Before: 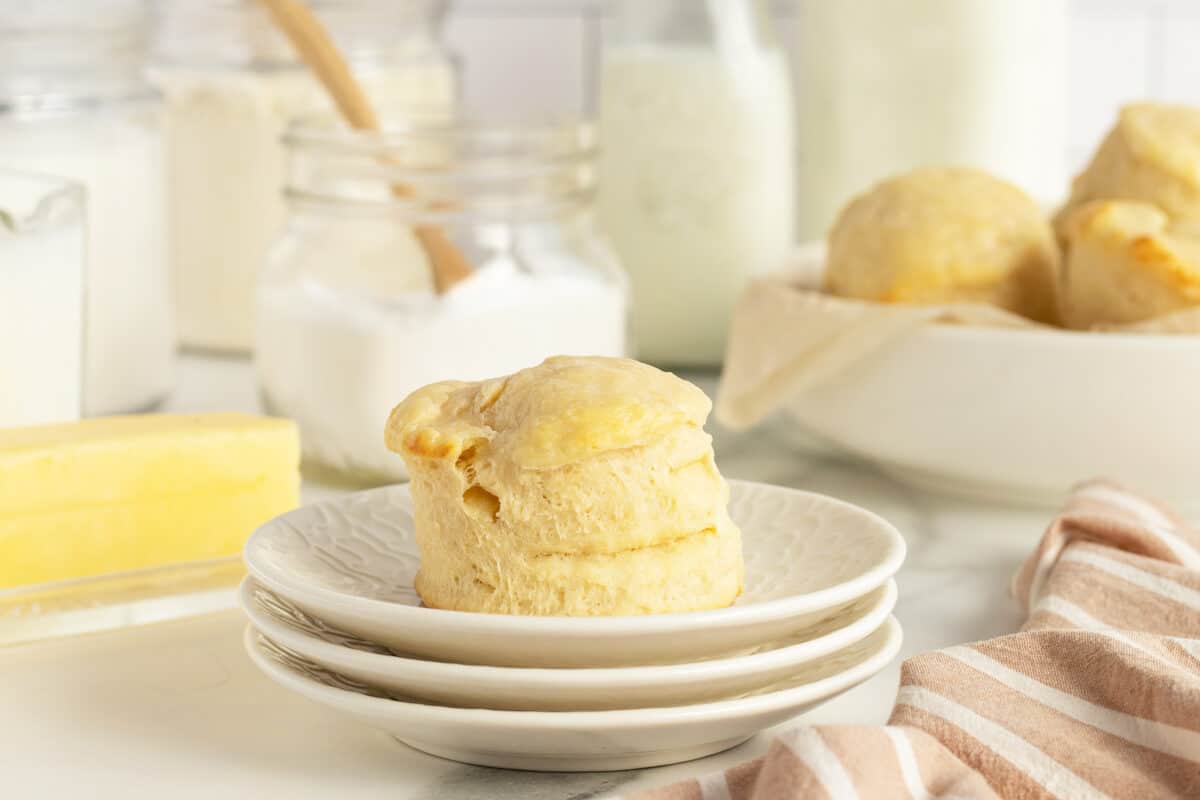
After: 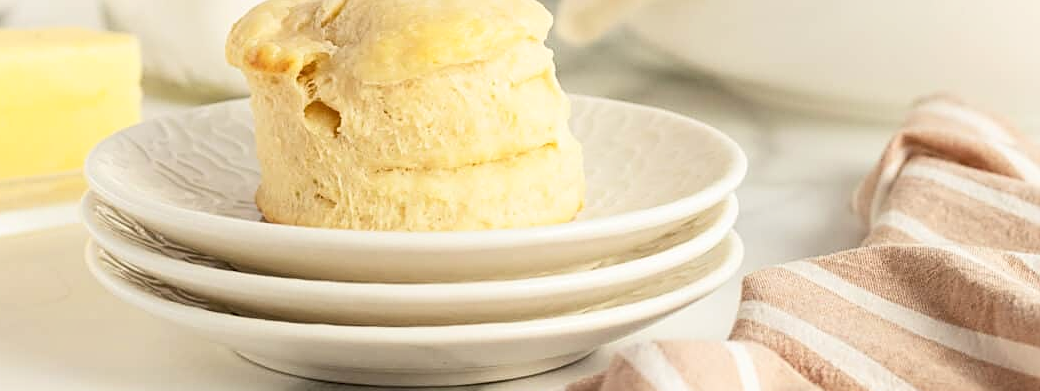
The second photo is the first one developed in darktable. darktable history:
crop and rotate: left 13.306%, top 48.129%, bottom 2.928%
sharpen: on, module defaults
shadows and highlights: shadows 0, highlights 40
